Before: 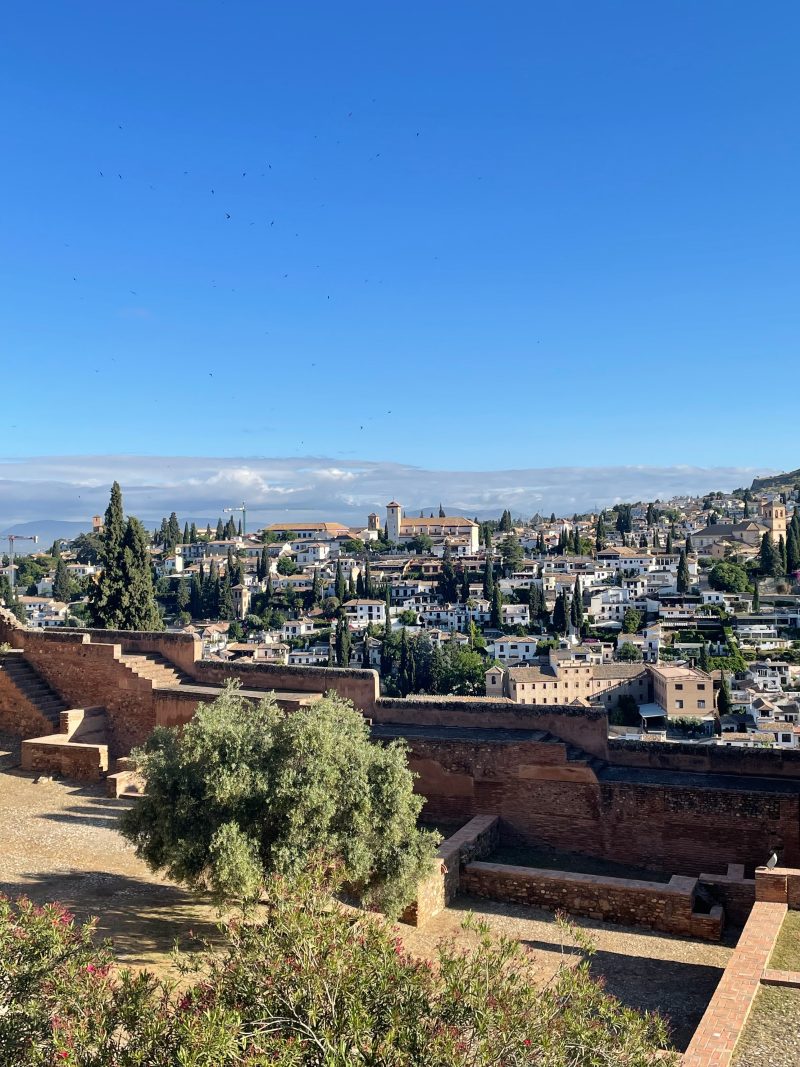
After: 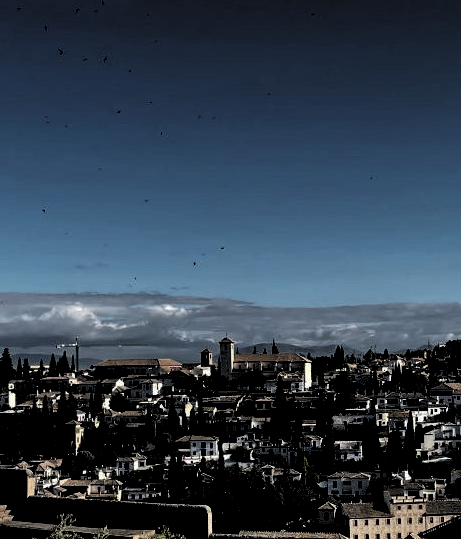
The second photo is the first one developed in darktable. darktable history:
crop: left 20.901%, top 15.374%, right 21.445%, bottom 34.094%
levels: levels [0.514, 0.759, 1]
